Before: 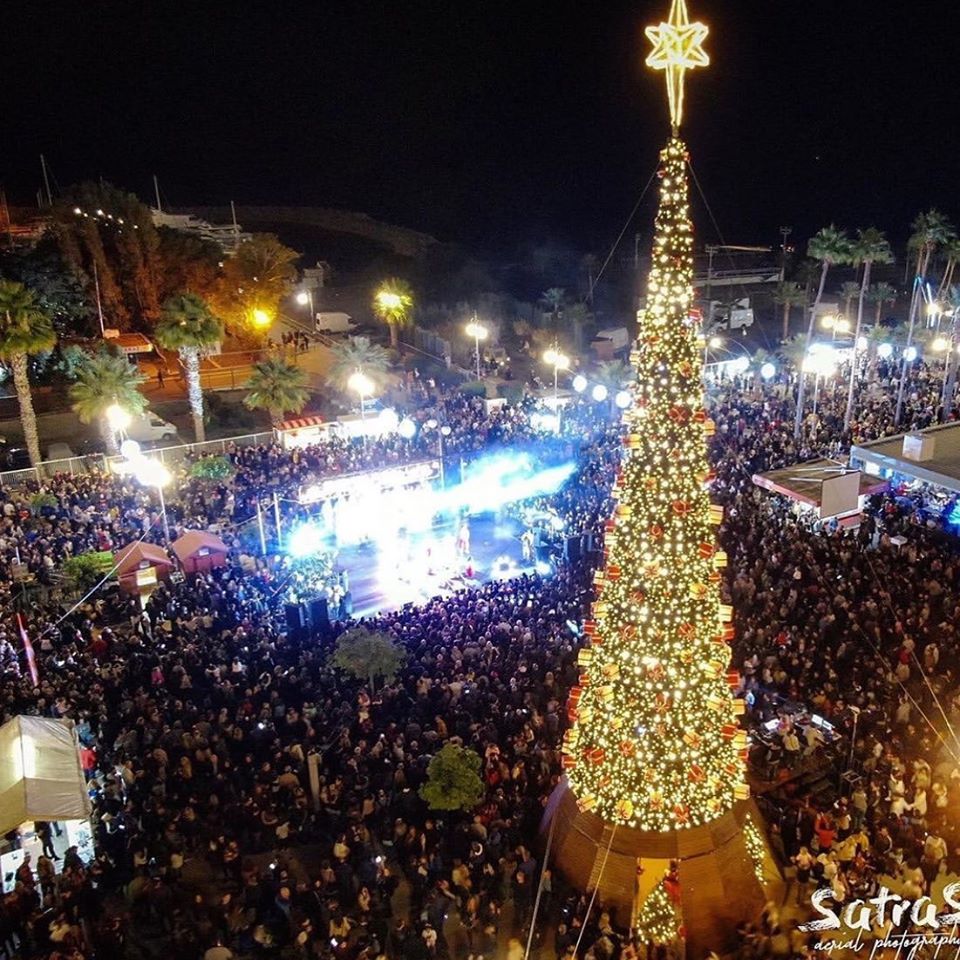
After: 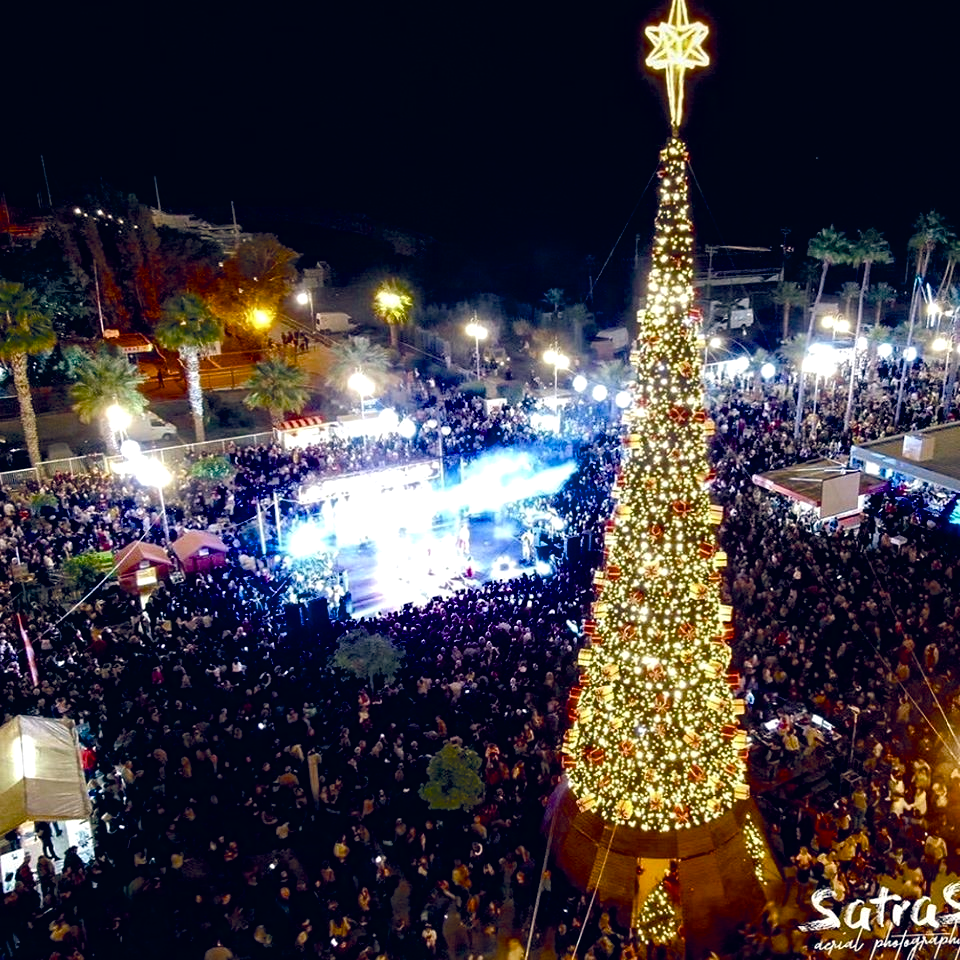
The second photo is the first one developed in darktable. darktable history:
color balance rgb: shadows lift › luminance -7.564%, shadows lift › chroma 2.22%, shadows lift › hue 201.54°, global offset › luminance 0.399%, global offset › chroma 0.205%, global offset › hue 254.89°, perceptual saturation grading › global saturation 20%, perceptual saturation grading › highlights -25.448%, perceptual saturation grading › shadows 50.393%, global vibrance 6.622%, contrast 12.659%, saturation formula JzAzBz (2021)
tone equalizer: edges refinement/feathering 500, mask exposure compensation -1.57 EV, preserve details no
